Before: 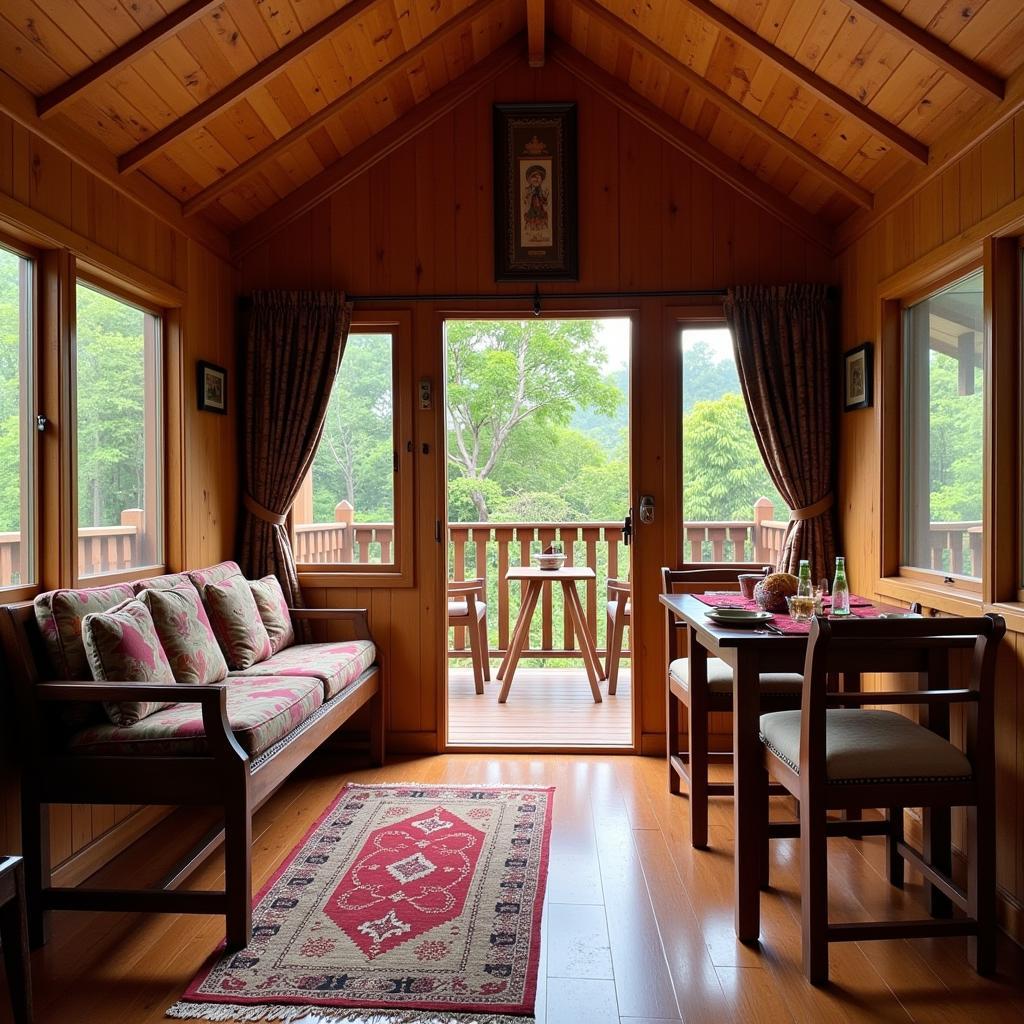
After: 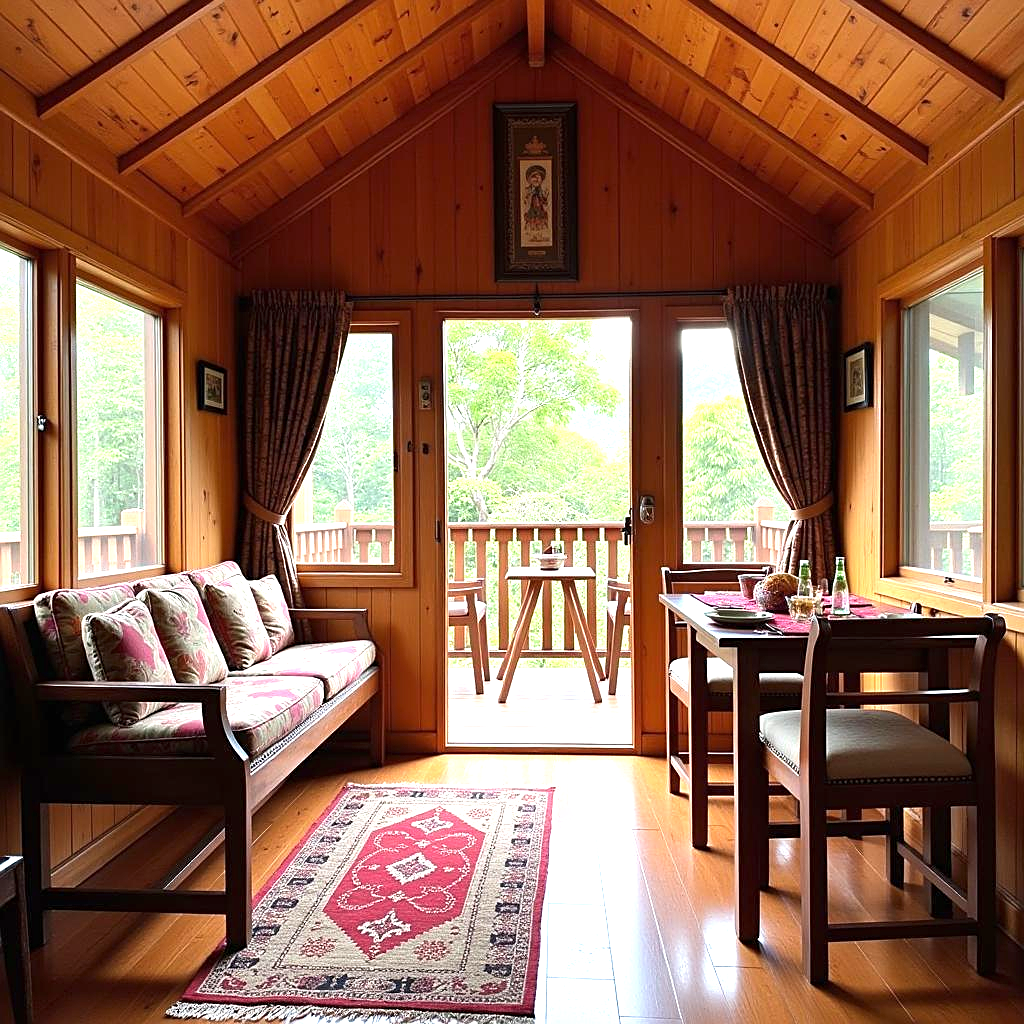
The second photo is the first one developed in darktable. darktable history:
exposure: black level correction 0, exposure 1 EV, compensate highlight preservation false
sharpen: on, module defaults
